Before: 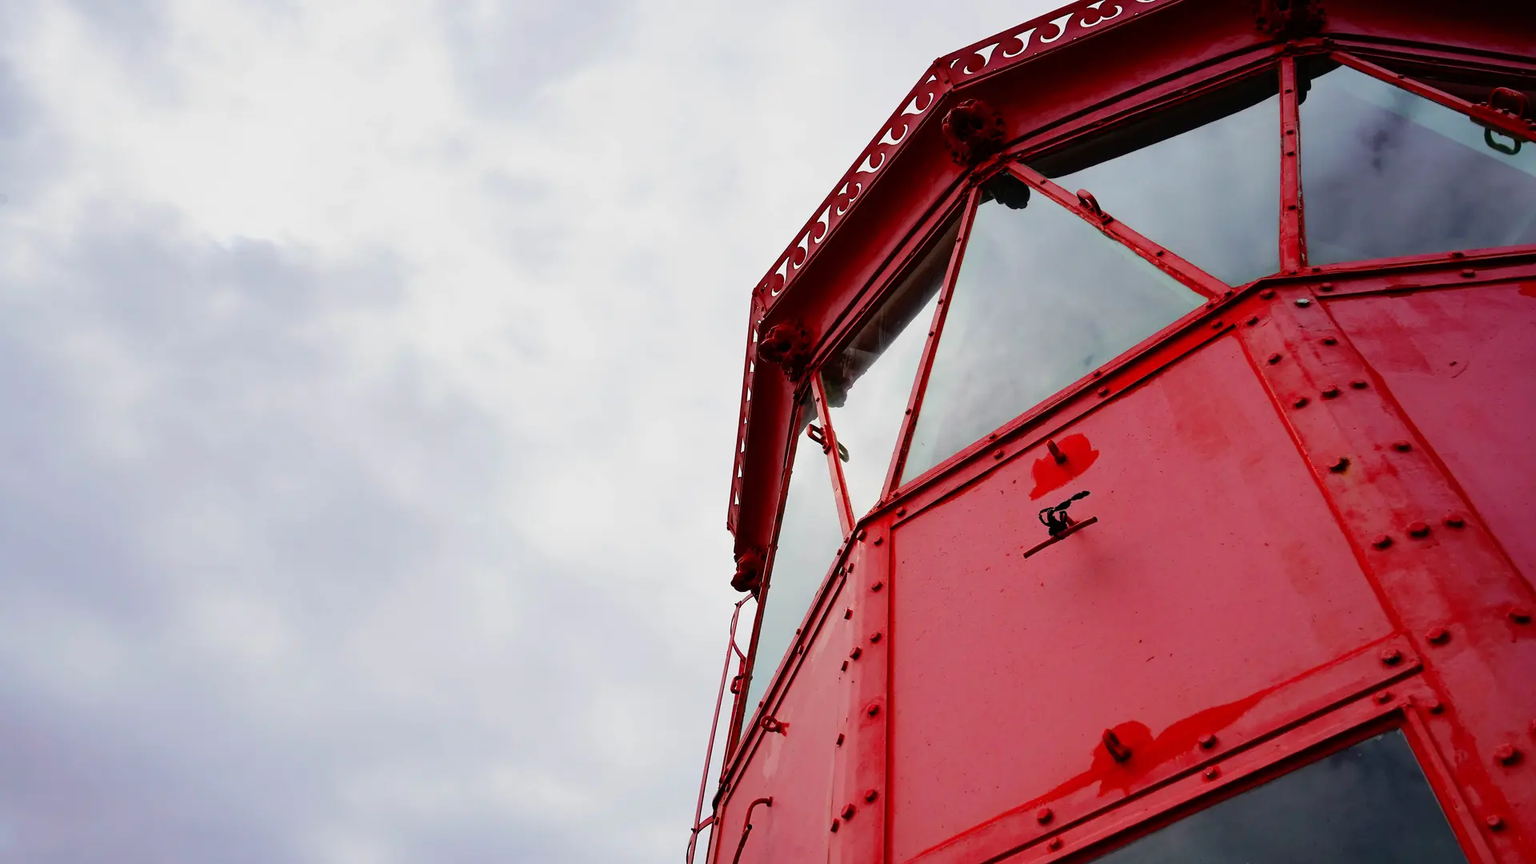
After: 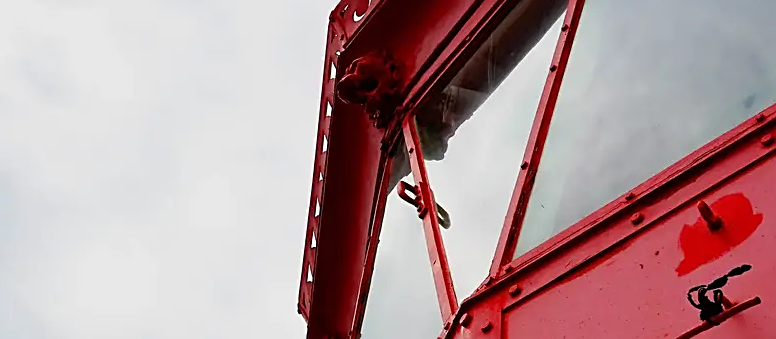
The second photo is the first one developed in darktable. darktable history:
crop: left 31.826%, top 32.318%, right 27.616%, bottom 36.229%
sharpen: on, module defaults
